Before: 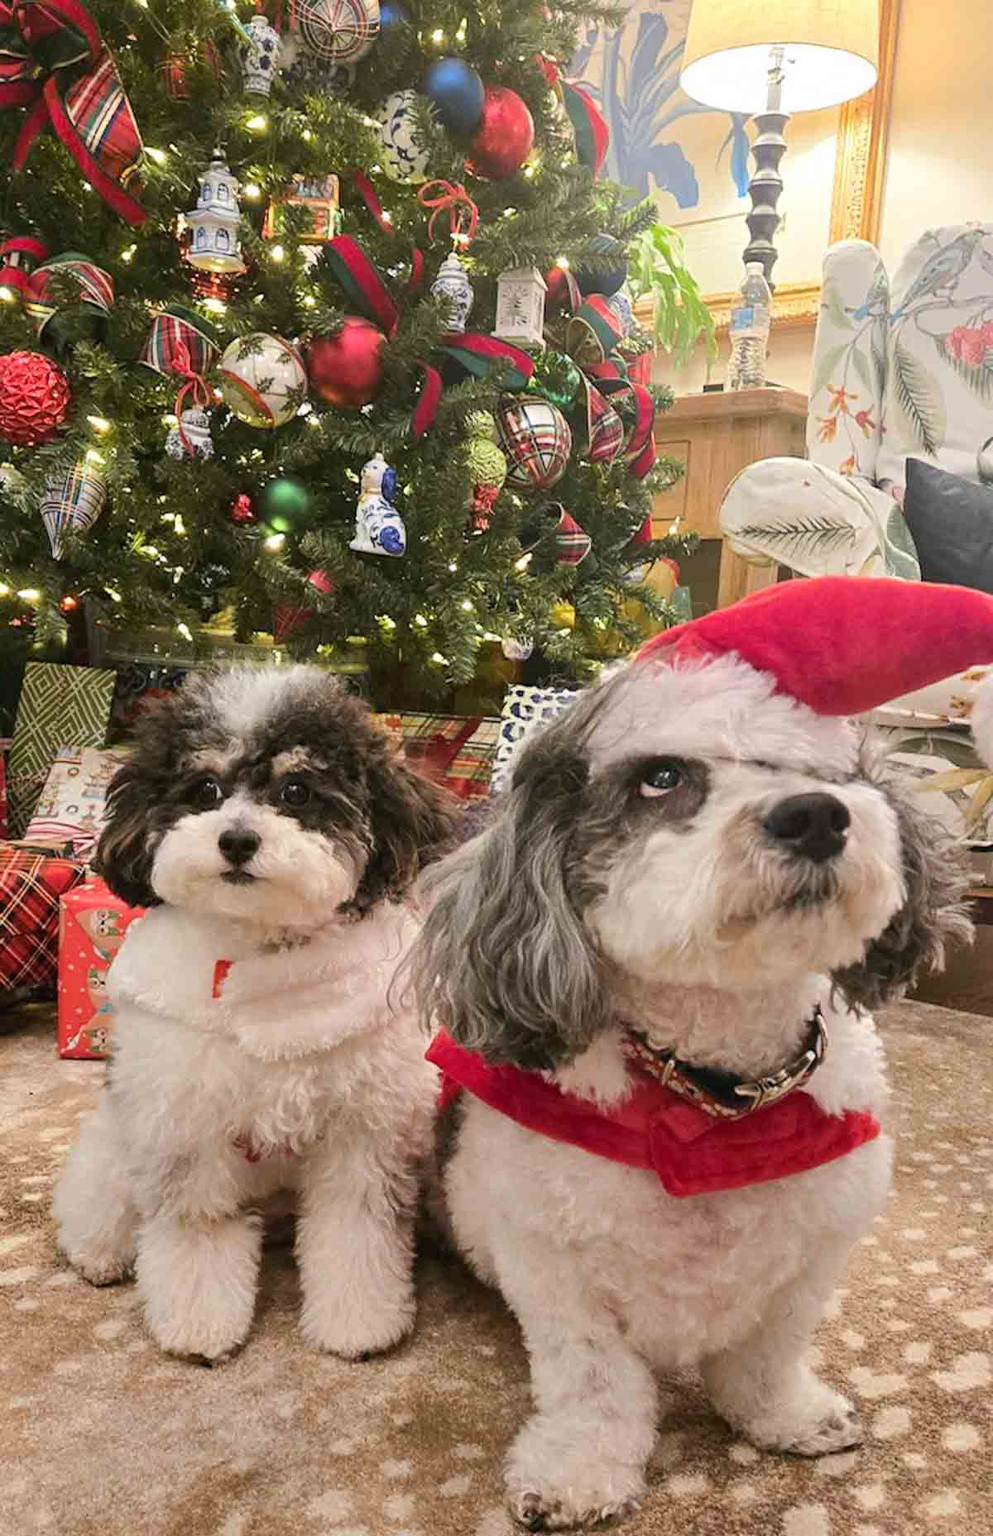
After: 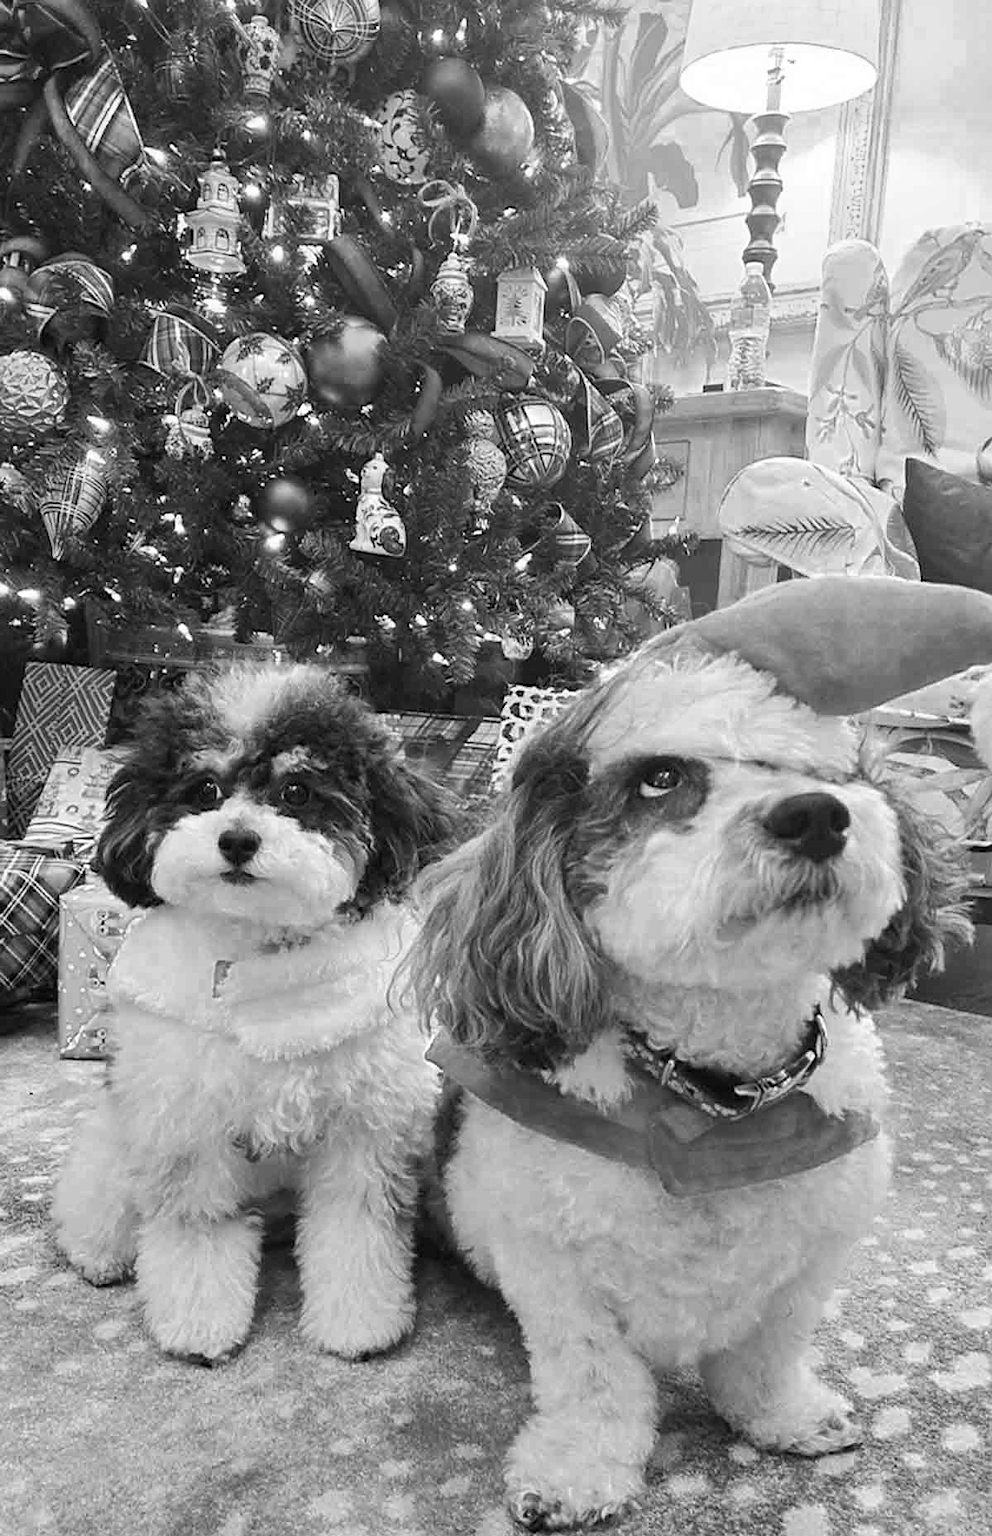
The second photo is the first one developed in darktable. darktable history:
sharpen: amount 0.2
color zones: curves: ch0 [(0.004, 0.588) (0.116, 0.636) (0.259, 0.476) (0.423, 0.464) (0.75, 0.5)]; ch1 [(0, 0) (0.143, 0) (0.286, 0) (0.429, 0) (0.571, 0) (0.714, 0) (0.857, 0)]
